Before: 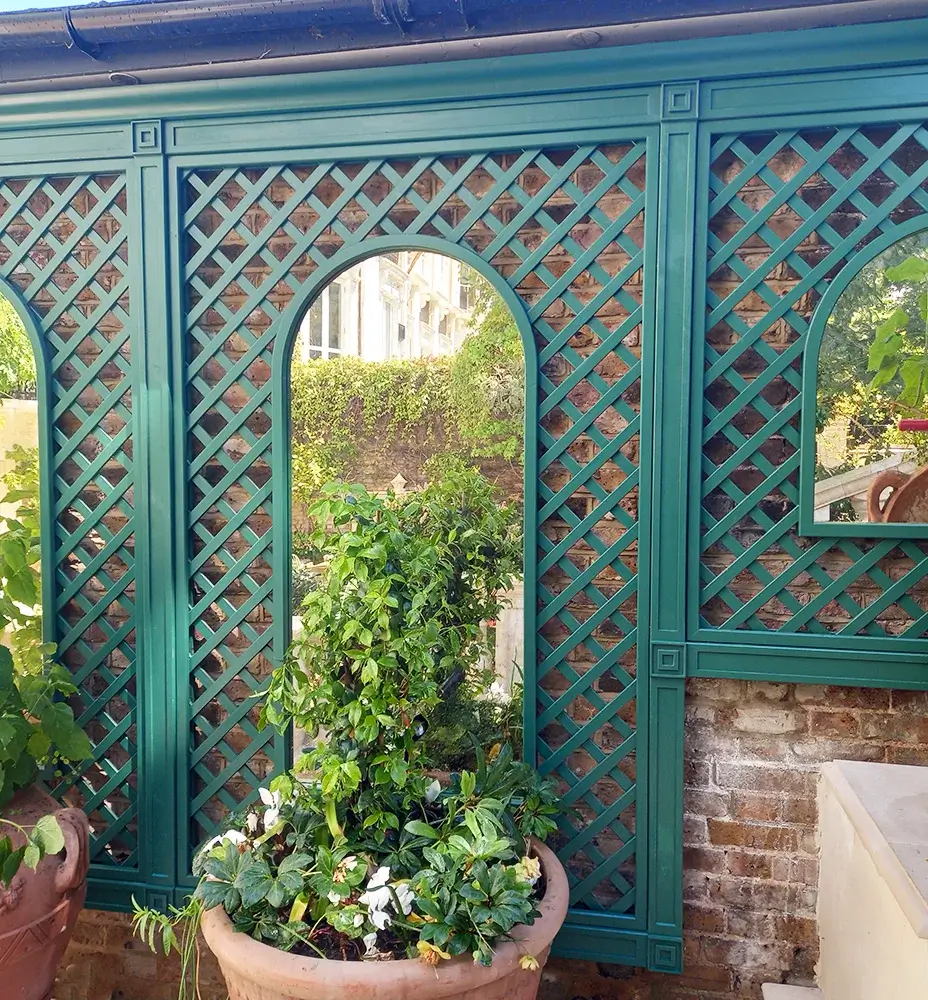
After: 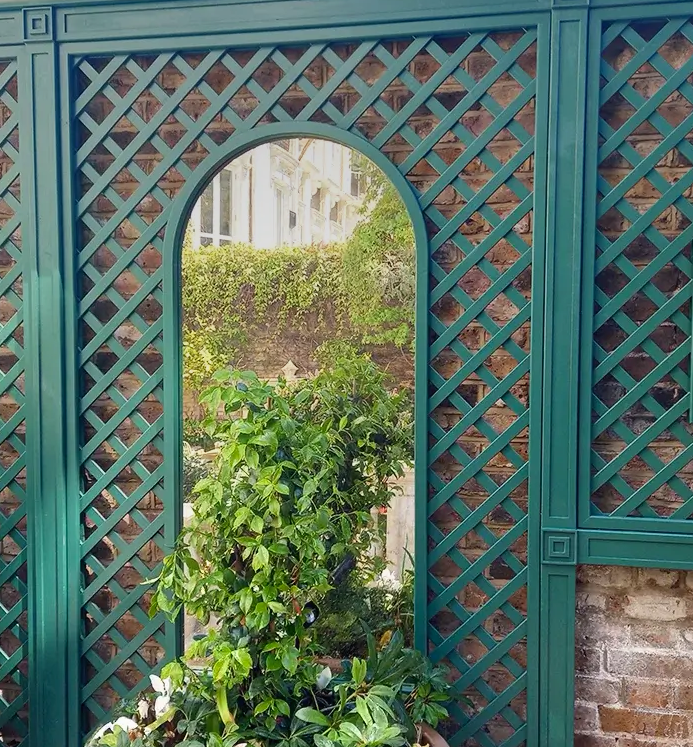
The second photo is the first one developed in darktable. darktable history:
crop and rotate: left 11.831%, top 11.346%, right 13.429%, bottom 13.899%
contrast brightness saturation: contrast -0.02, brightness -0.01, saturation 0.03
graduated density: on, module defaults
